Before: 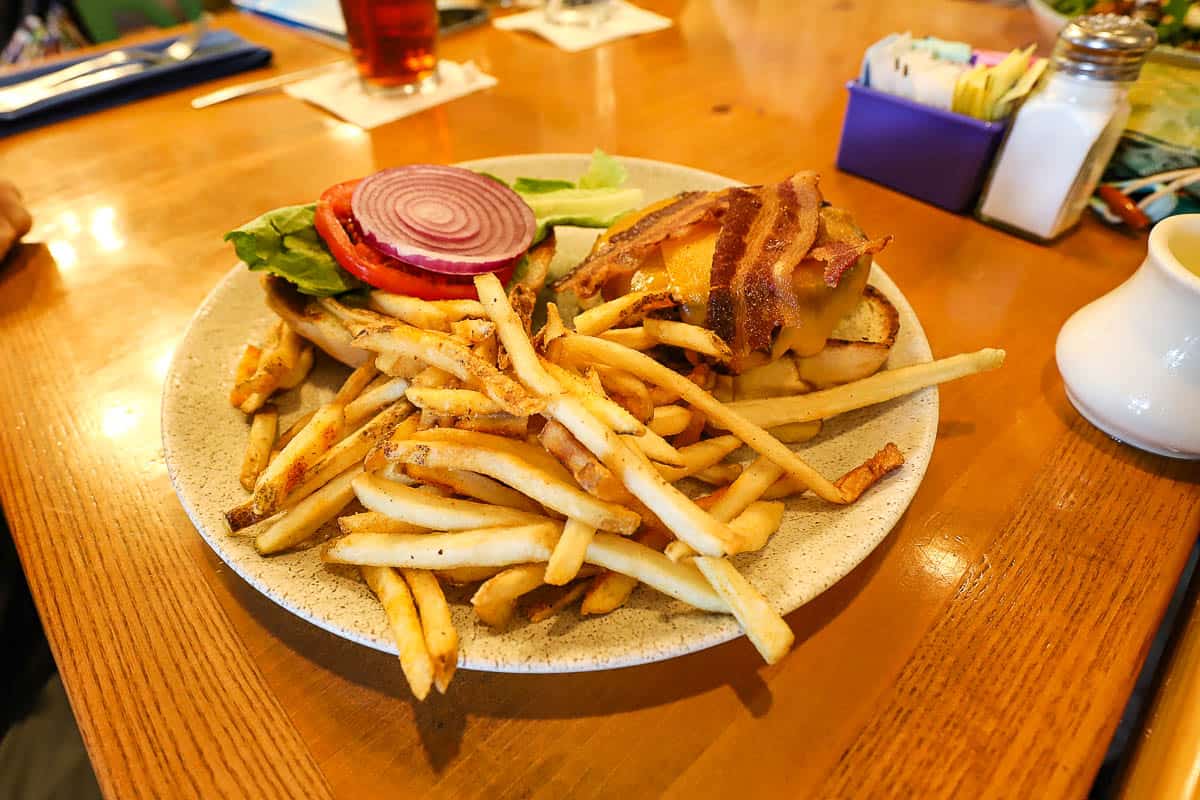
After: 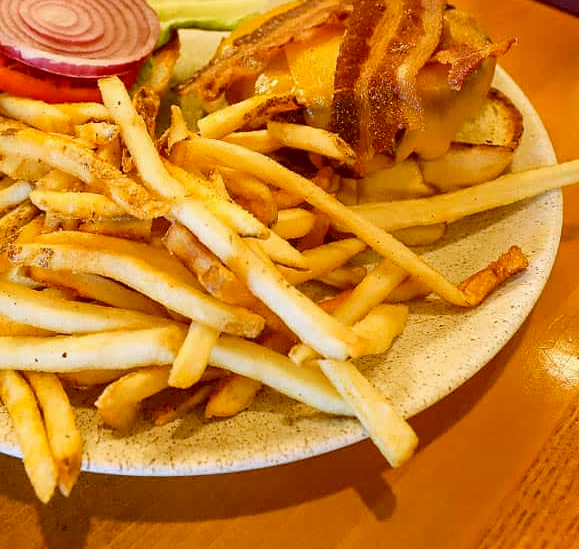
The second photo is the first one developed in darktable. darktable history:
color balance: lift [1, 1.011, 0.999, 0.989], gamma [1.109, 1.045, 1.039, 0.955], gain [0.917, 0.936, 0.952, 1.064], contrast 2.32%, contrast fulcrum 19%, output saturation 101%
crop: left 31.379%, top 24.658%, right 20.326%, bottom 6.628%
